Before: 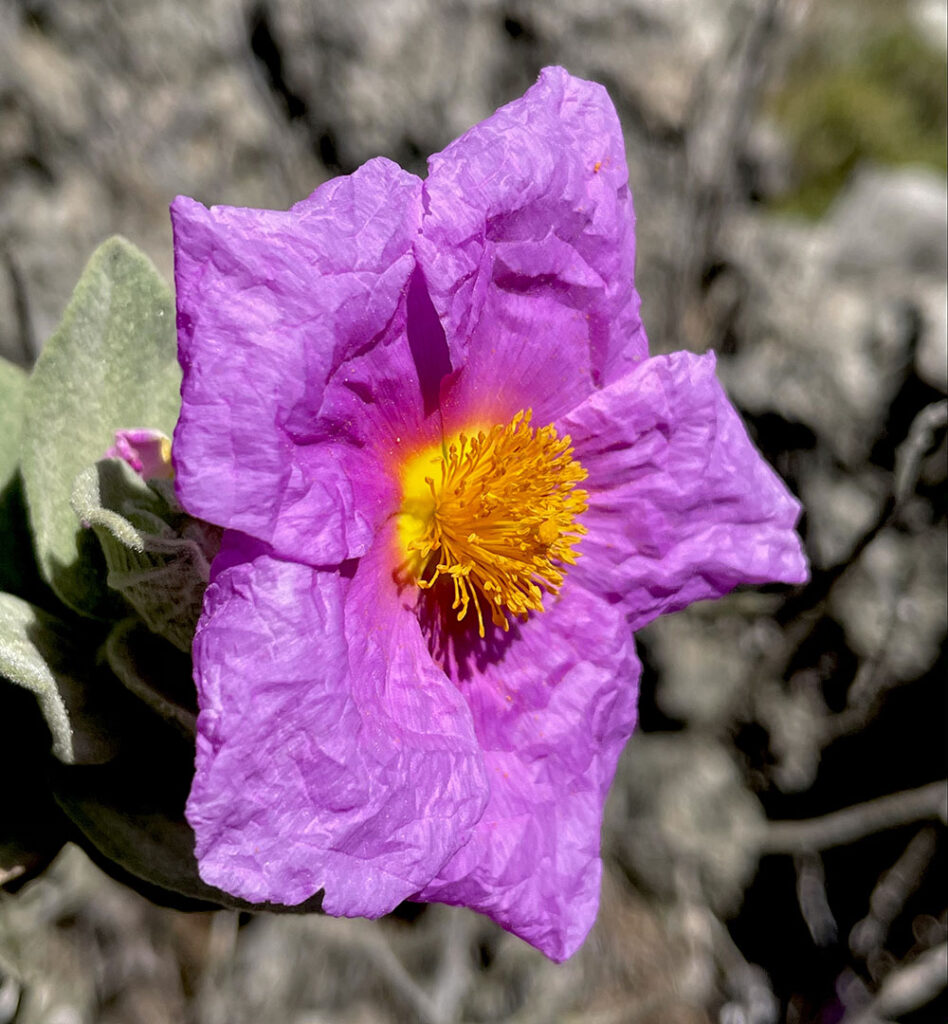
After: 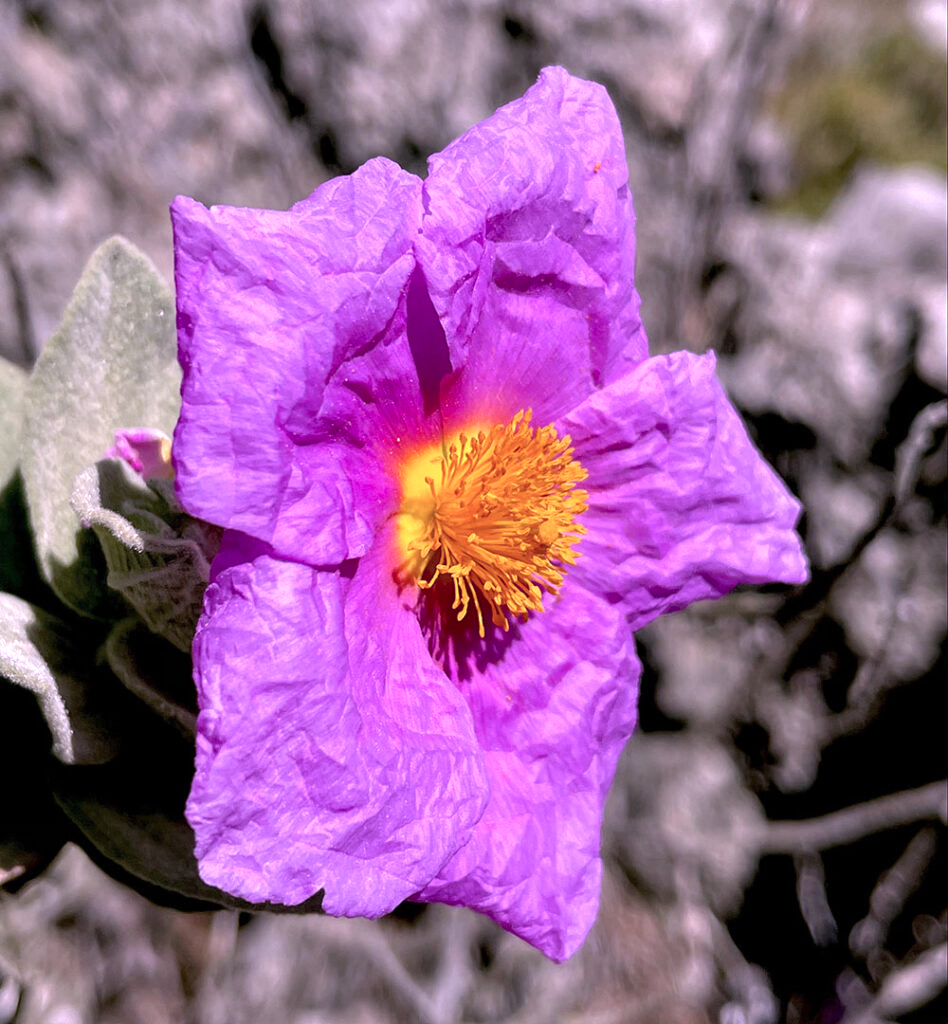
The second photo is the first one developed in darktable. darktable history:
color correction: highlights a* 15.46, highlights b* -20.56
exposure: exposure 0.3 EV, compensate highlight preservation false
